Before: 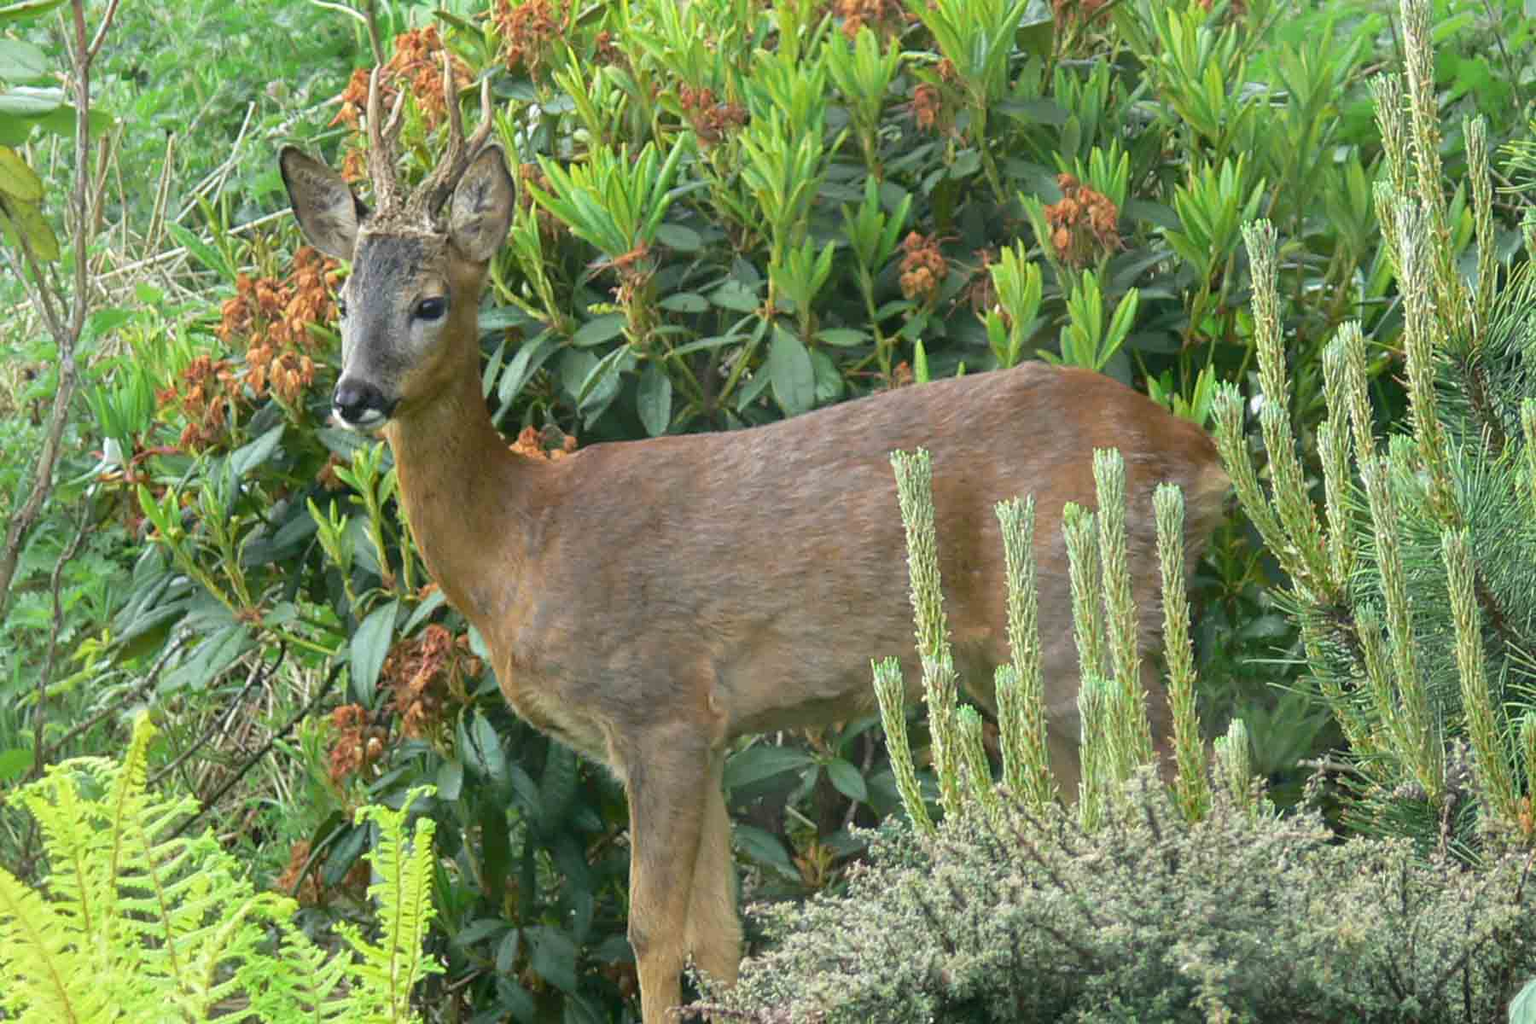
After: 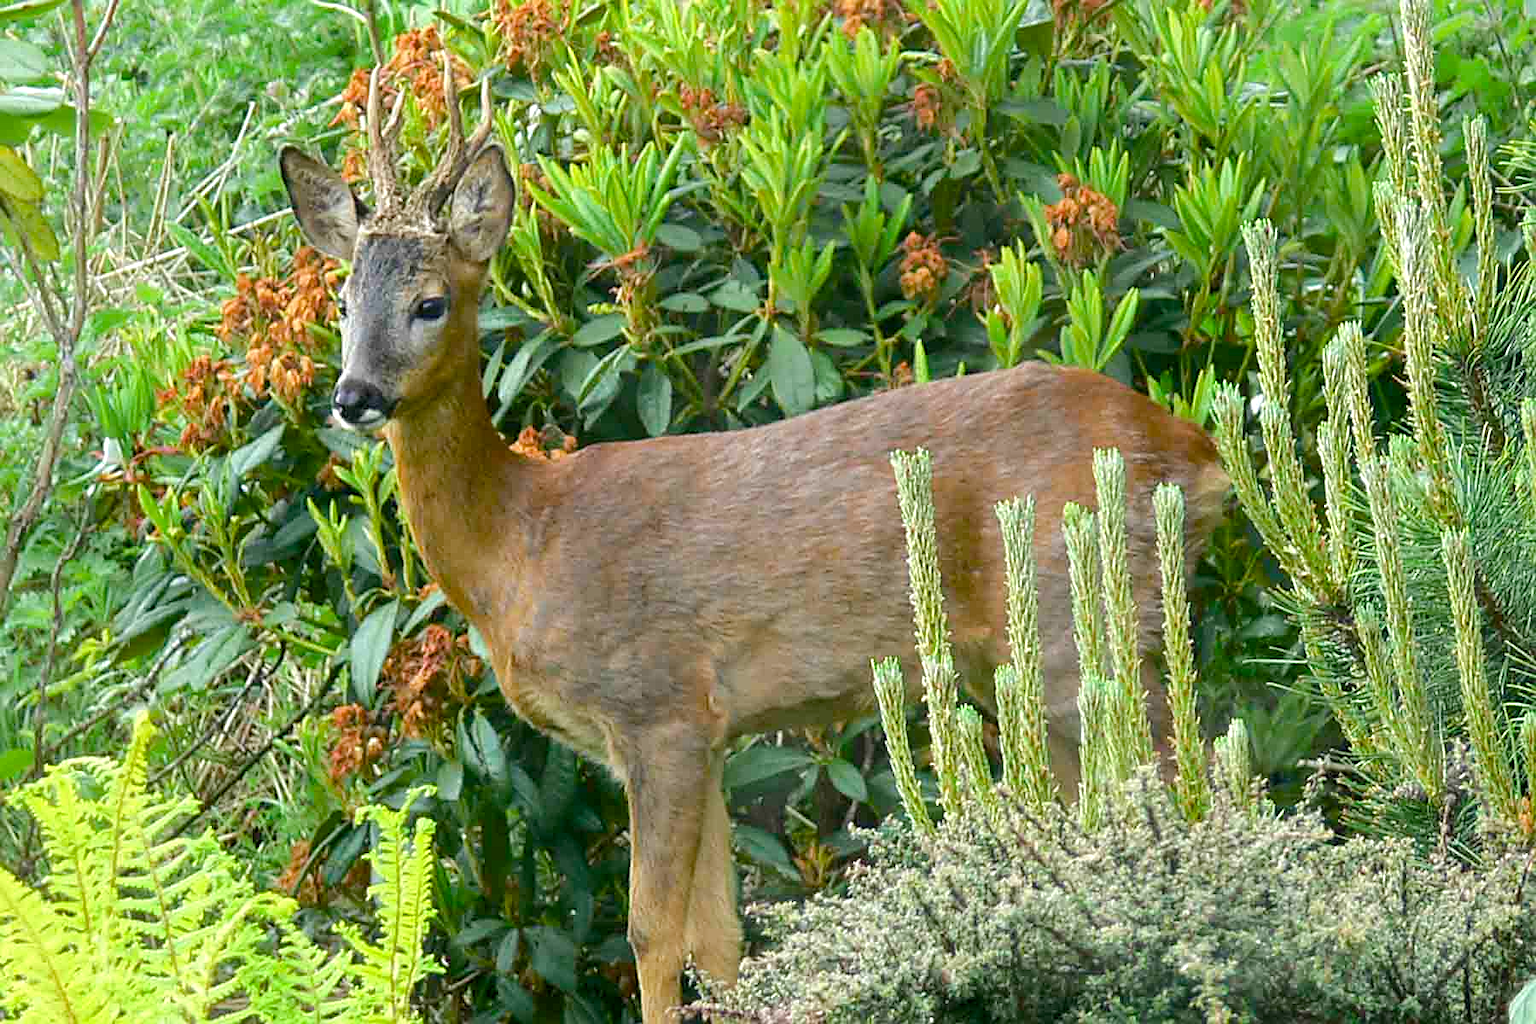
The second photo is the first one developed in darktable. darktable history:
sharpen: on, module defaults
color balance rgb: global offset › luminance -0.51%, perceptual saturation grading › global saturation 27.53%, perceptual saturation grading › highlights -25%, perceptual saturation grading › shadows 25%, perceptual brilliance grading › highlights 6.62%, perceptual brilliance grading › mid-tones 17.07%, perceptual brilliance grading › shadows -5.23%
